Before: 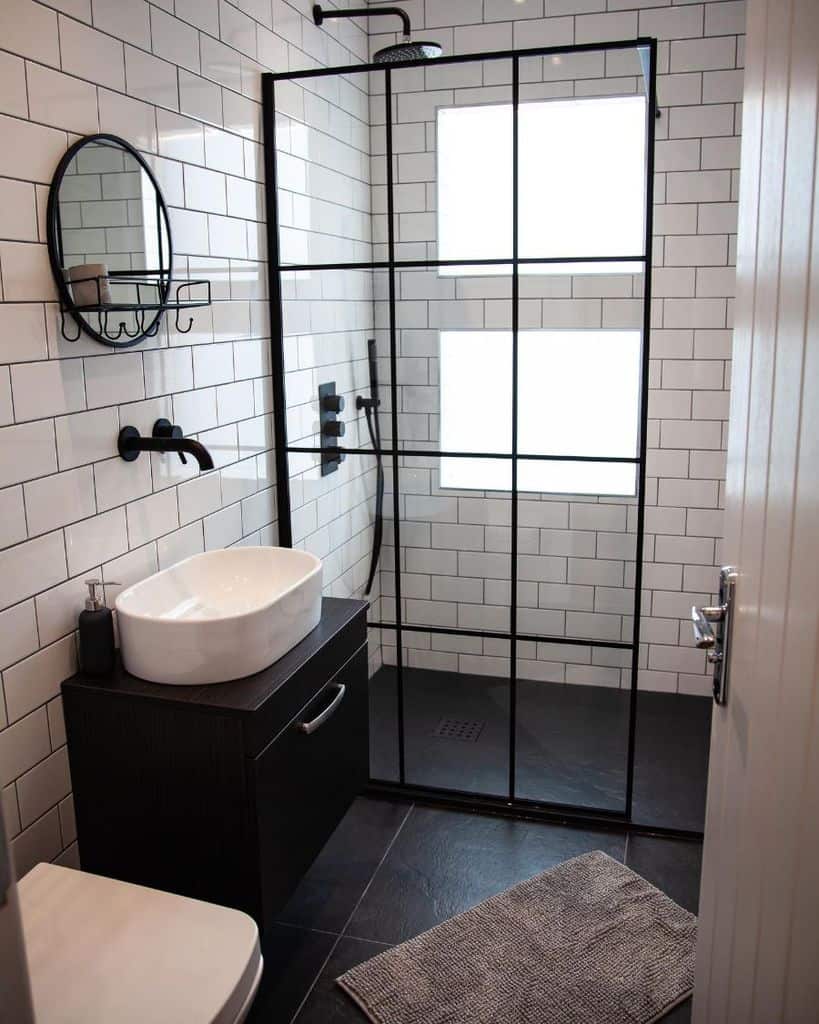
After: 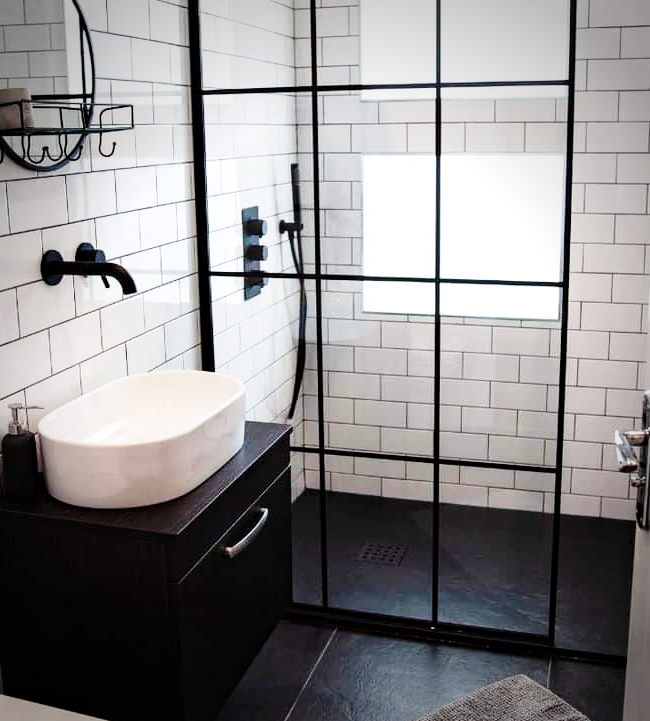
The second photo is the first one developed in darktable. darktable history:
haze removal: adaptive false
crop: left 9.416%, top 17.232%, right 11.181%, bottom 12.329%
base curve: curves: ch0 [(0, 0) (0.028, 0.03) (0.121, 0.232) (0.46, 0.748) (0.859, 0.968) (1, 1)], preserve colors none
vignetting: fall-off start 67.25%, width/height ratio 1.016
